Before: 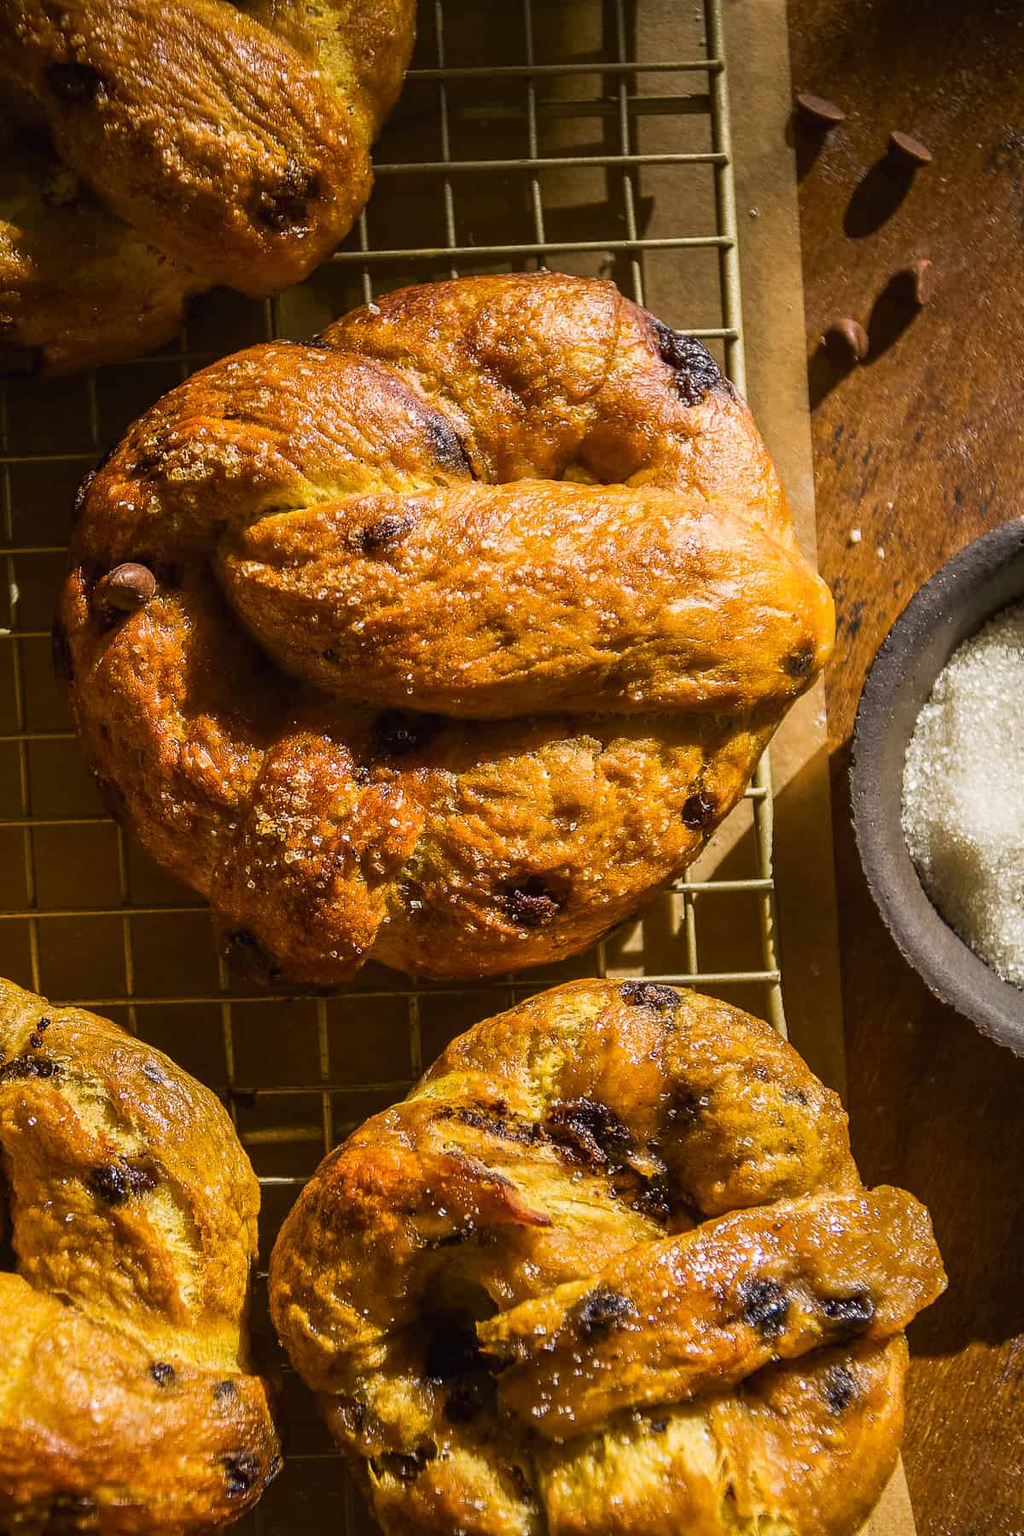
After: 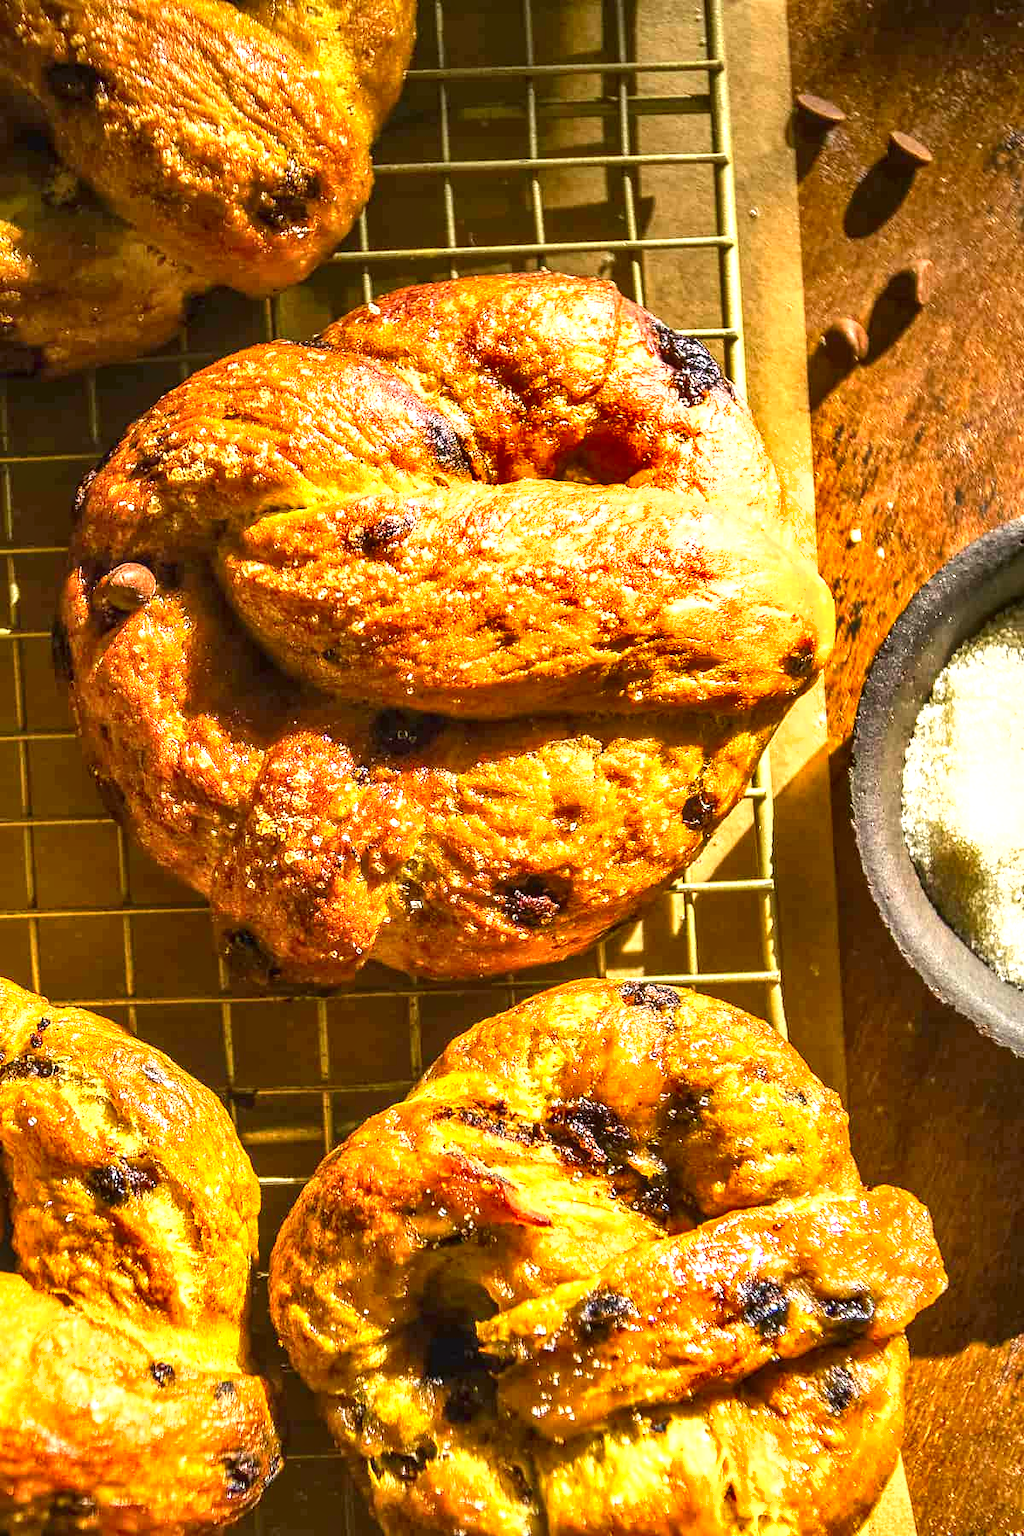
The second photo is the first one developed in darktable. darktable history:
local contrast: on, module defaults
exposure: black level correction 0, exposure 1.379 EV, compensate exposure bias true, compensate highlight preservation false
shadows and highlights: radius 118.69, shadows 42.21, highlights -61.56, soften with gaussian
white balance: emerald 1
tone curve: curves: ch0 [(0, 0) (0.071, 0.058) (0.266, 0.268) (0.498, 0.542) (0.766, 0.807) (1, 0.983)]; ch1 [(0, 0) (0.346, 0.307) (0.408, 0.387) (0.463, 0.465) (0.482, 0.493) (0.502, 0.499) (0.517, 0.505) (0.55, 0.554) (0.597, 0.61) (0.651, 0.698) (1, 1)]; ch2 [(0, 0) (0.346, 0.34) (0.434, 0.46) (0.485, 0.494) (0.5, 0.498) (0.509, 0.517) (0.526, 0.539) (0.583, 0.603) (0.625, 0.659) (1, 1)], color space Lab, independent channels, preserve colors none
